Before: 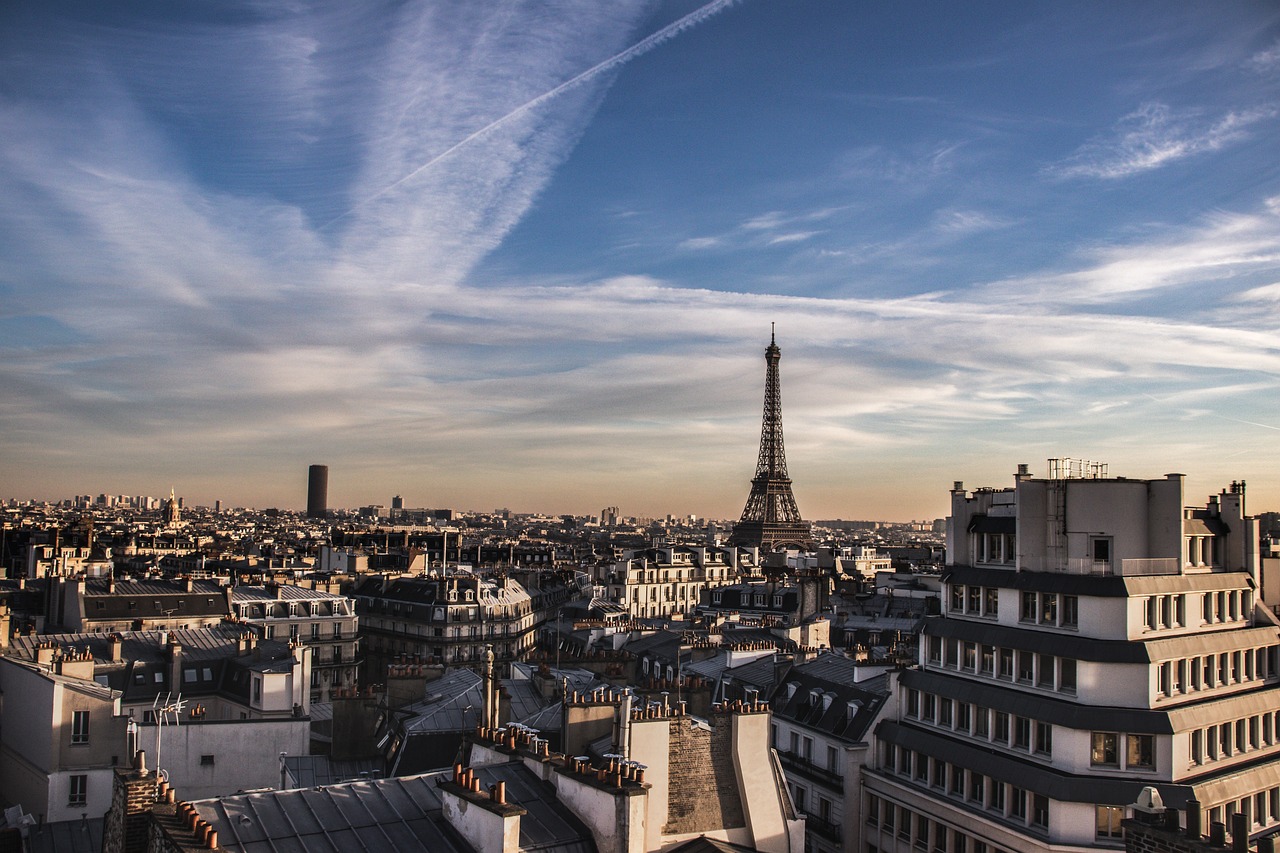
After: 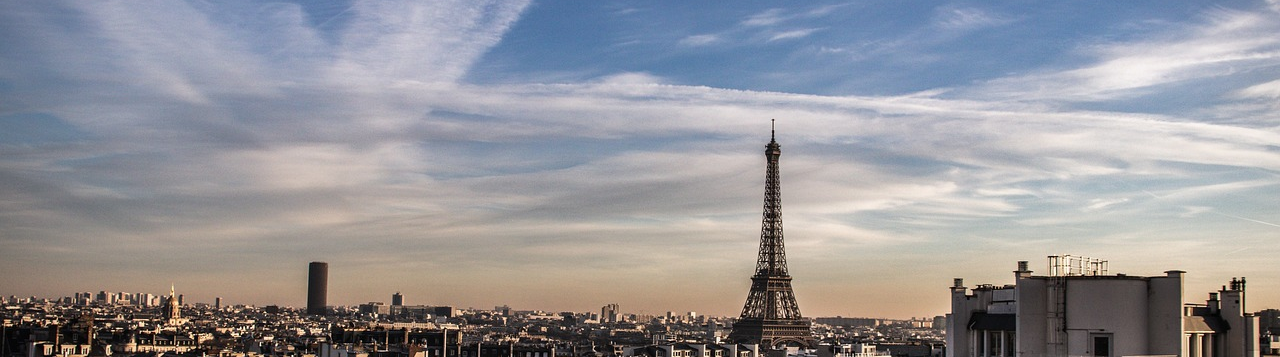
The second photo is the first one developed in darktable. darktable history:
vignetting: fall-off radius 93.87%
crop and rotate: top 23.84%, bottom 34.294%
